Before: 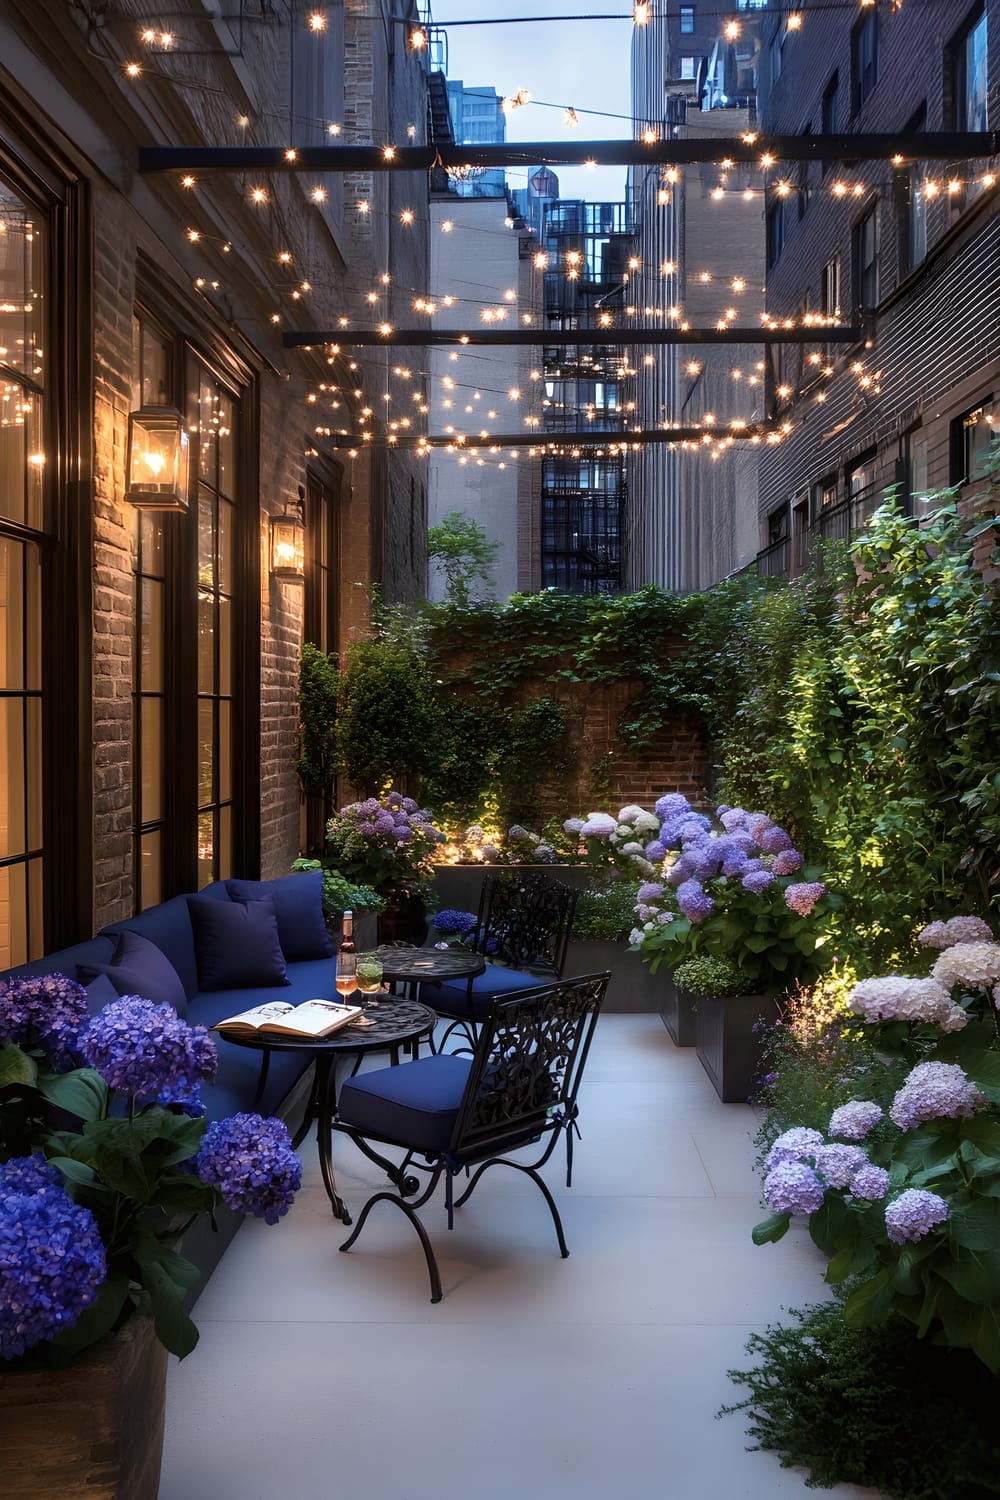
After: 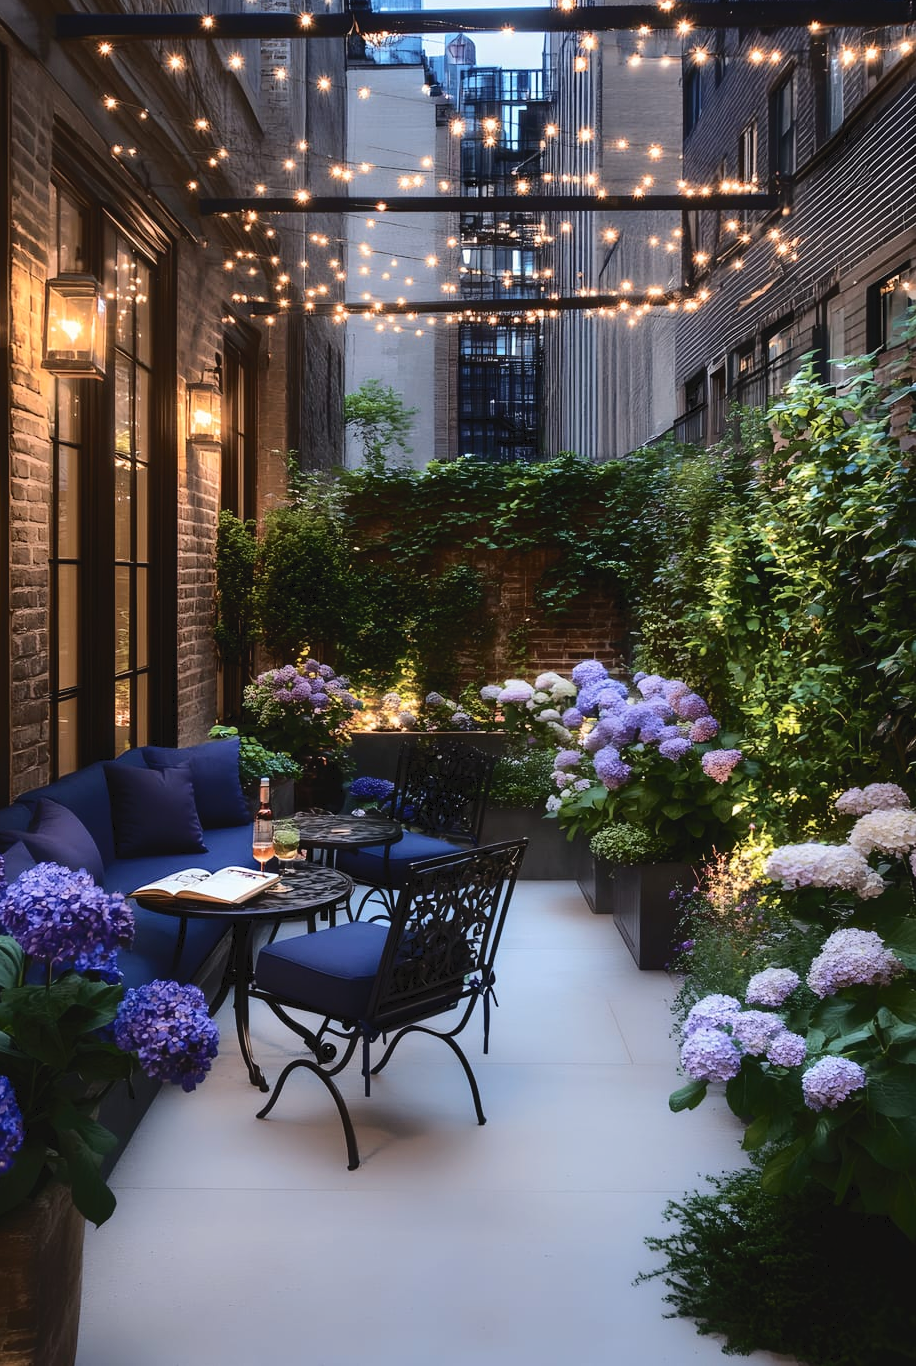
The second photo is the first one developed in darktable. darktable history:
crop and rotate: left 8.364%, top 8.907%
tone curve: curves: ch0 [(0, 0) (0.003, 0.047) (0.011, 0.051) (0.025, 0.061) (0.044, 0.075) (0.069, 0.09) (0.1, 0.102) (0.136, 0.125) (0.177, 0.173) (0.224, 0.226) (0.277, 0.303) (0.335, 0.388) (0.399, 0.469) (0.468, 0.545) (0.543, 0.623) (0.623, 0.695) (0.709, 0.766) (0.801, 0.832) (0.898, 0.905) (1, 1)], color space Lab, independent channels, preserve colors none
